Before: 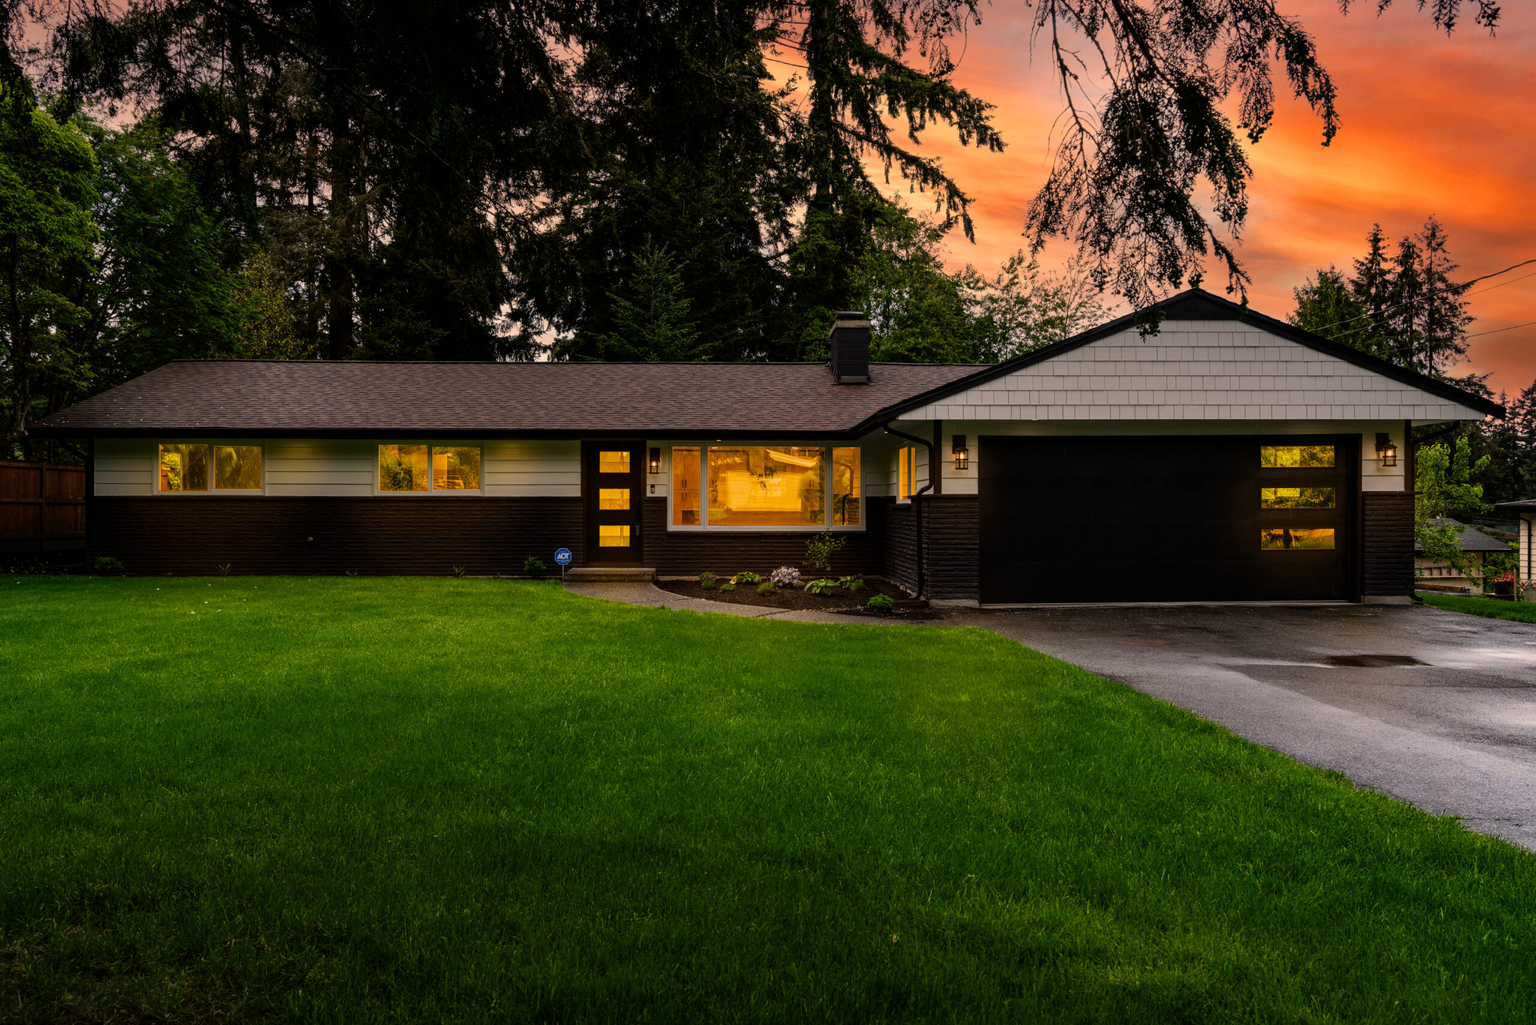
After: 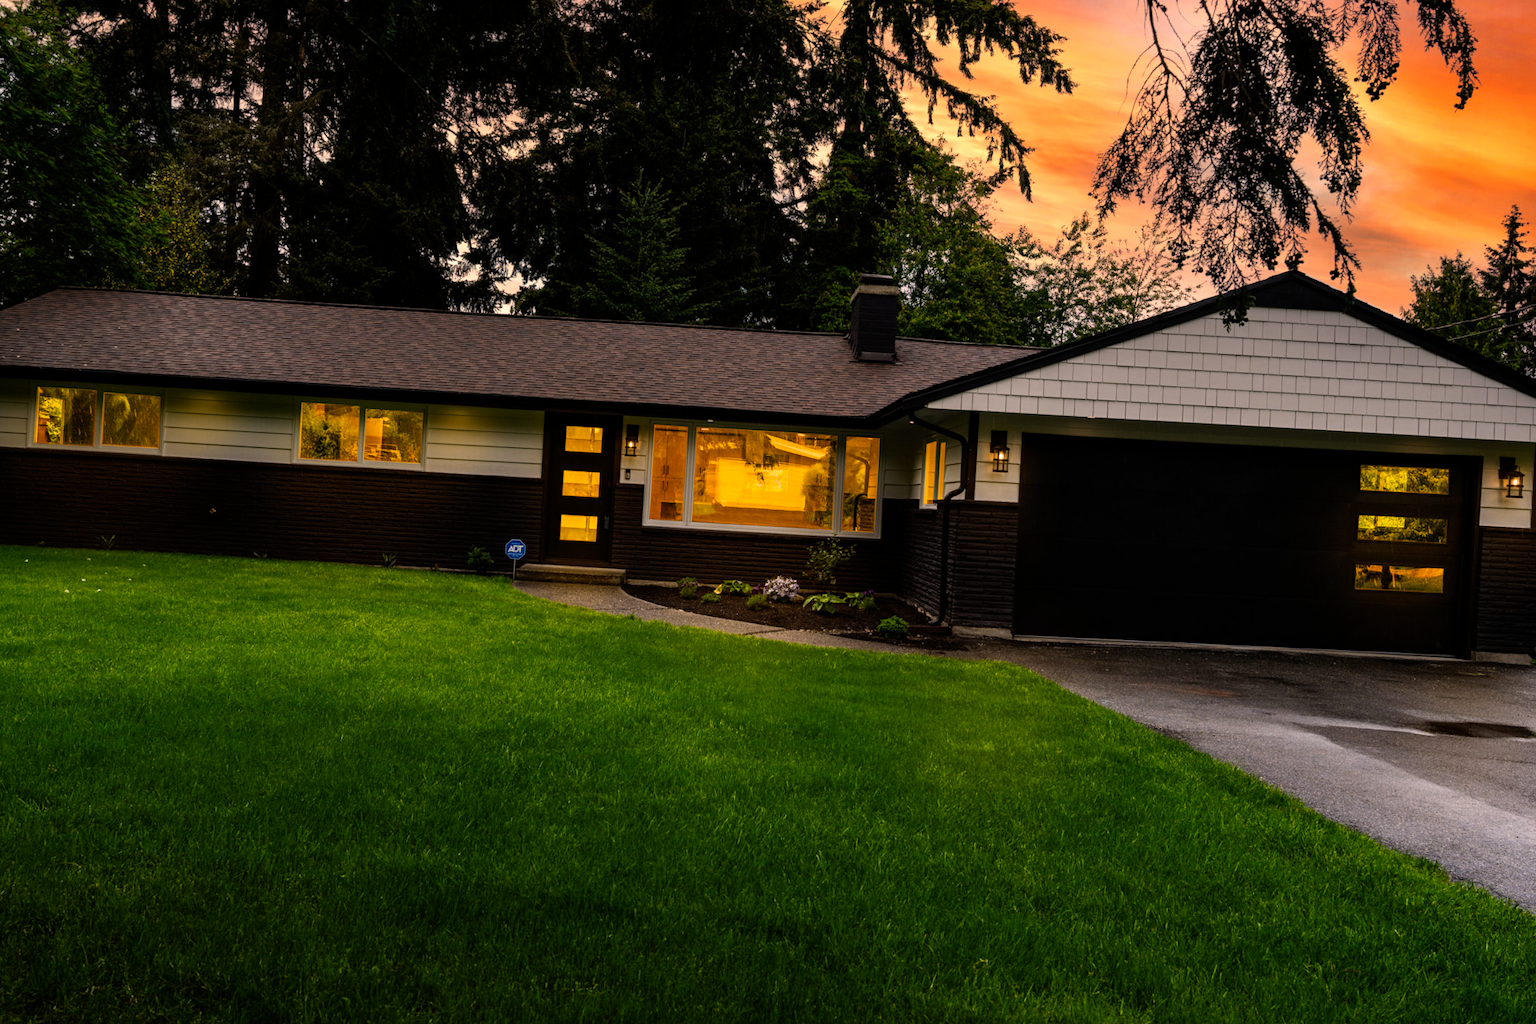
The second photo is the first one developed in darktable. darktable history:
crop and rotate: angle -3.27°, left 5.207%, top 5.196%, right 4.687%, bottom 4.753%
color balance rgb: perceptual saturation grading › global saturation 0.428%, global vibrance 25.101%, contrast 19.538%
